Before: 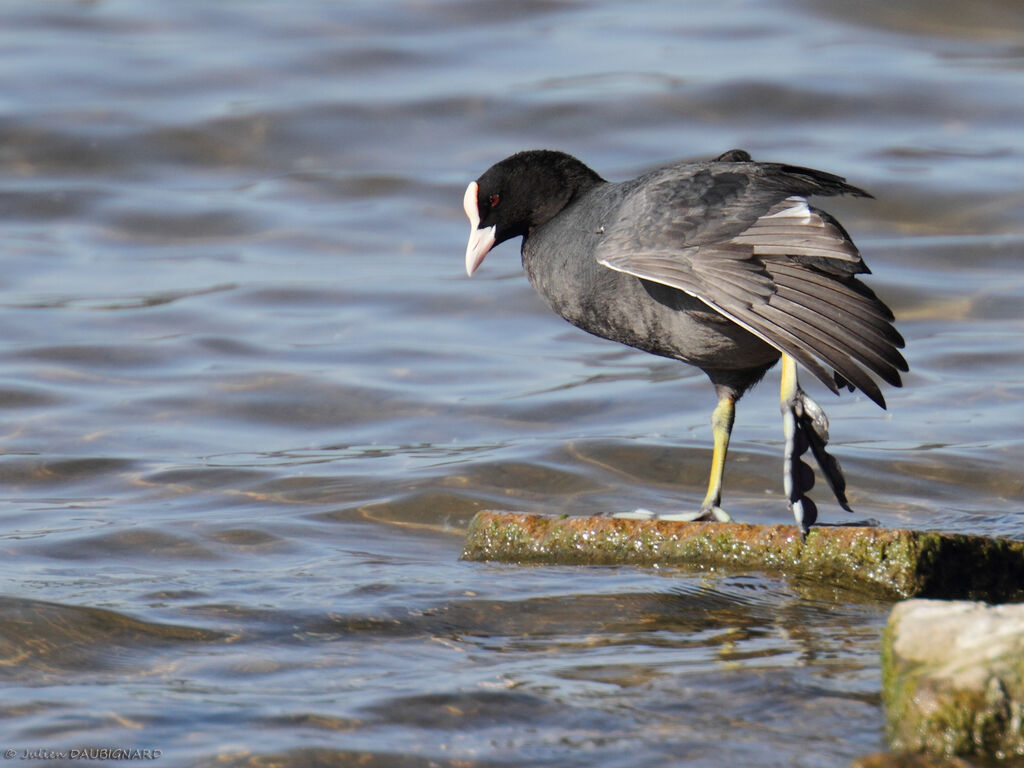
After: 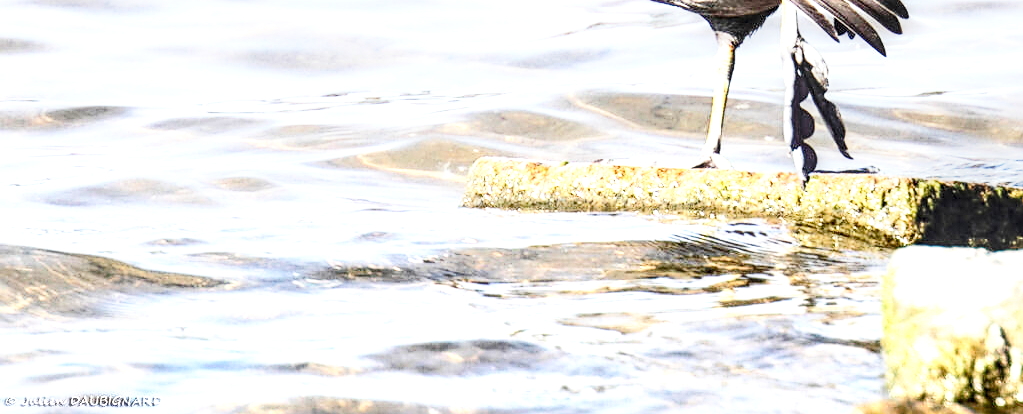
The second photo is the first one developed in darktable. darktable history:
sharpen: on, module defaults
crop and rotate: top 45.974%, right 0.001%
base curve: curves: ch0 [(0, 0) (0.028, 0.03) (0.121, 0.232) (0.46, 0.748) (0.859, 0.968) (1, 1)], preserve colors none
contrast brightness saturation: contrast 0.096, brightness 0.023, saturation 0.019
shadows and highlights: shadows 0.367, highlights 41.84
exposure: black level correction 0, exposure 1.496 EV, compensate exposure bias true, compensate highlight preservation false
local contrast: highlights 12%, shadows 36%, detail 183%, midtone range 0.468
